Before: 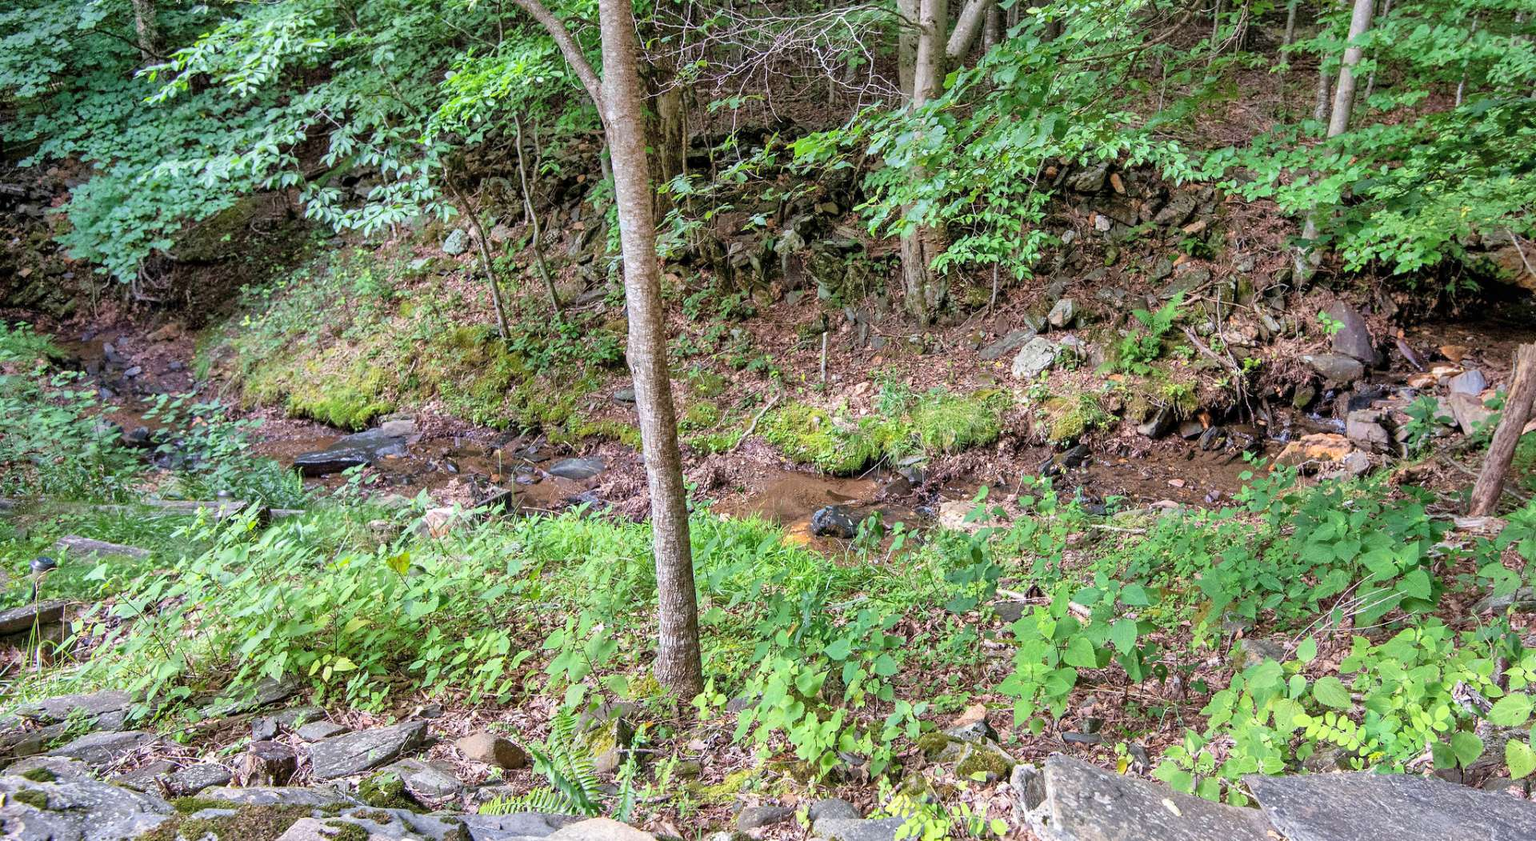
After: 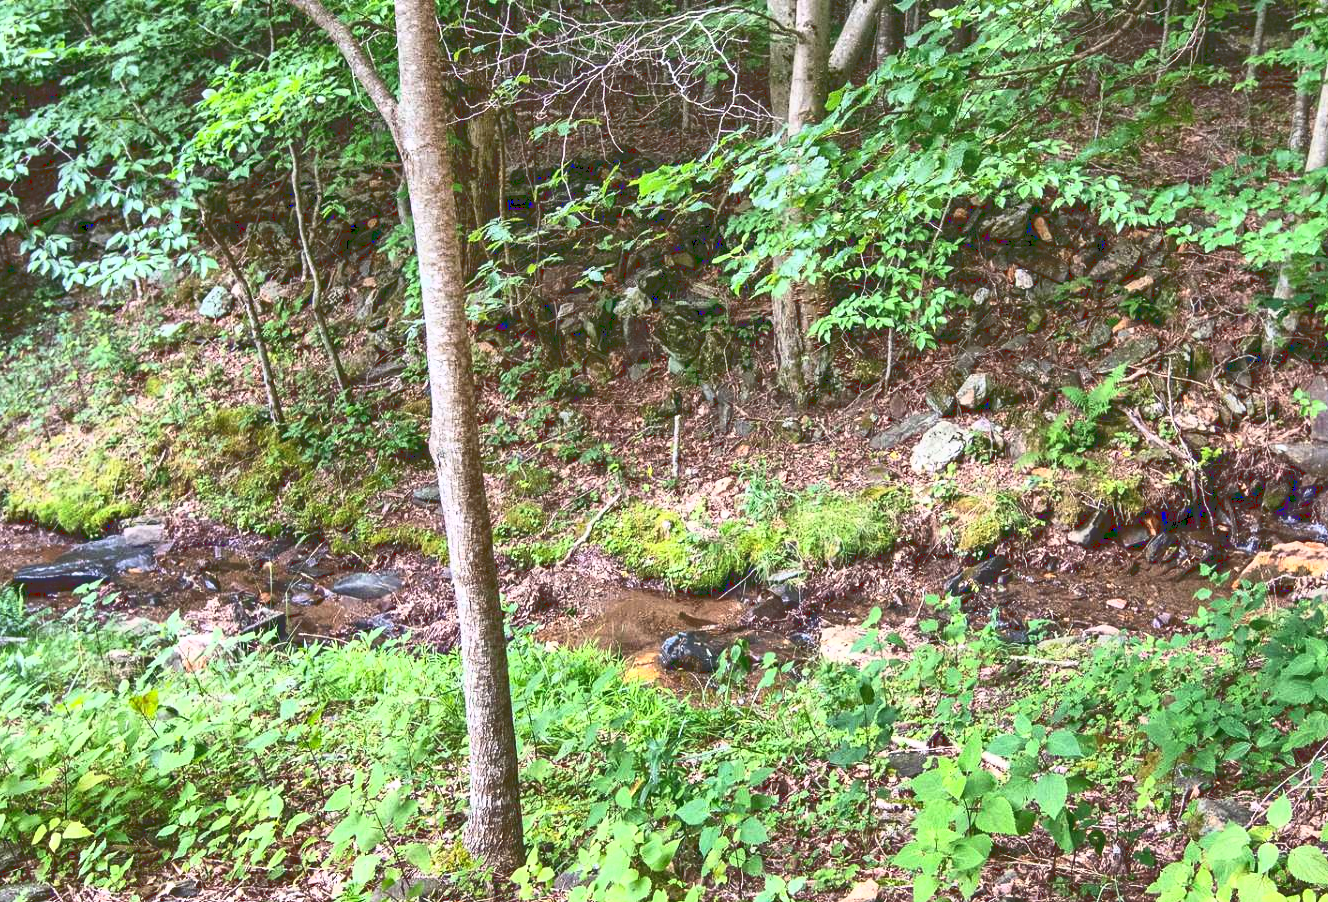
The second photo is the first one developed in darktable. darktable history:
base curve: curves: ch0 [(0, 0.036) (0.007, 0.037) (0.604, 0.887) (1, 1)]
crop: left 18.484%, right 12.332%, bottom 14.087%
shadows and highlights: radius 265.92, soften with gaussian
